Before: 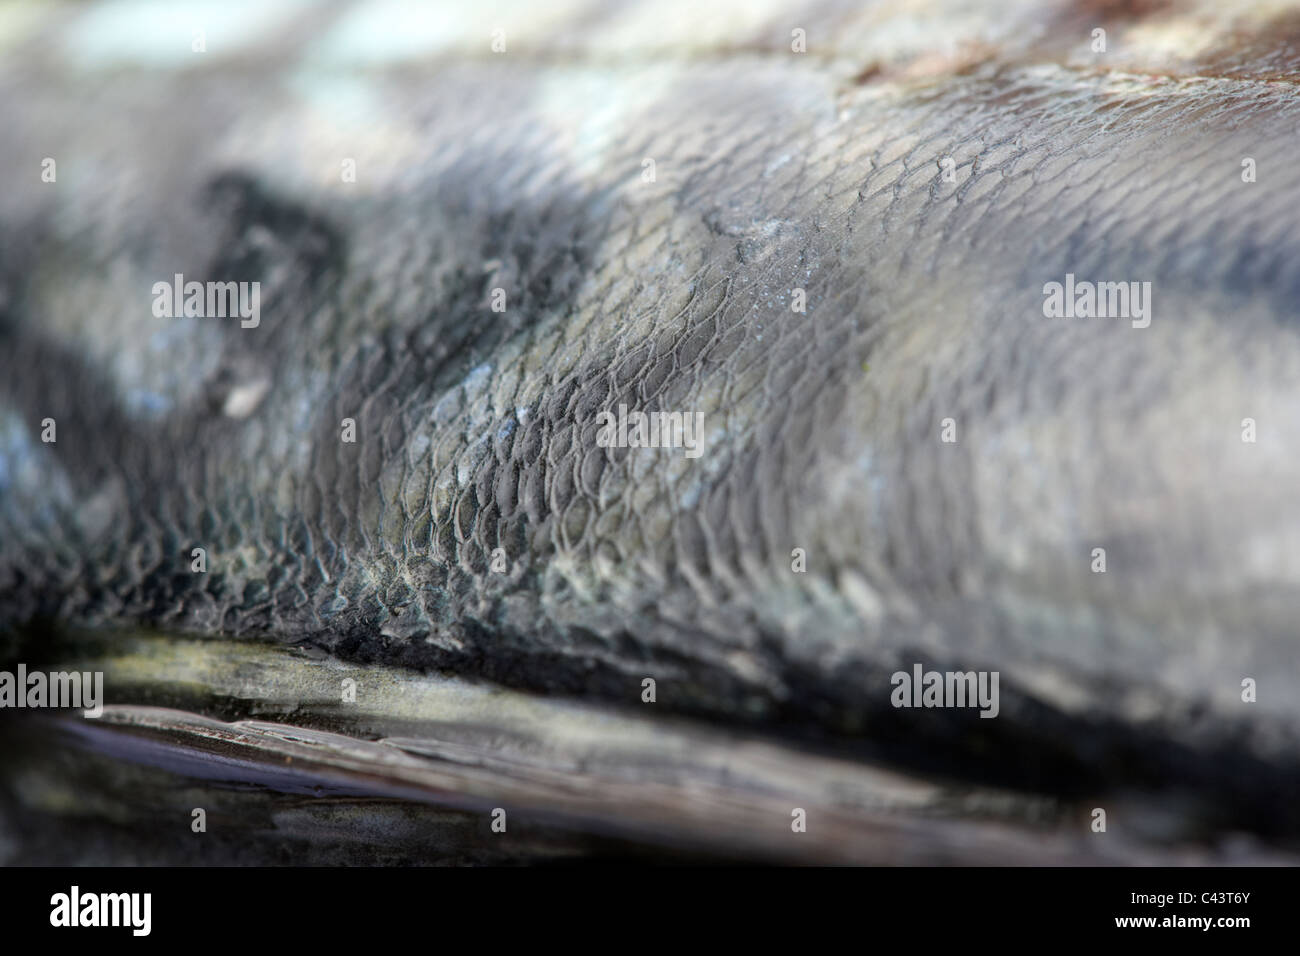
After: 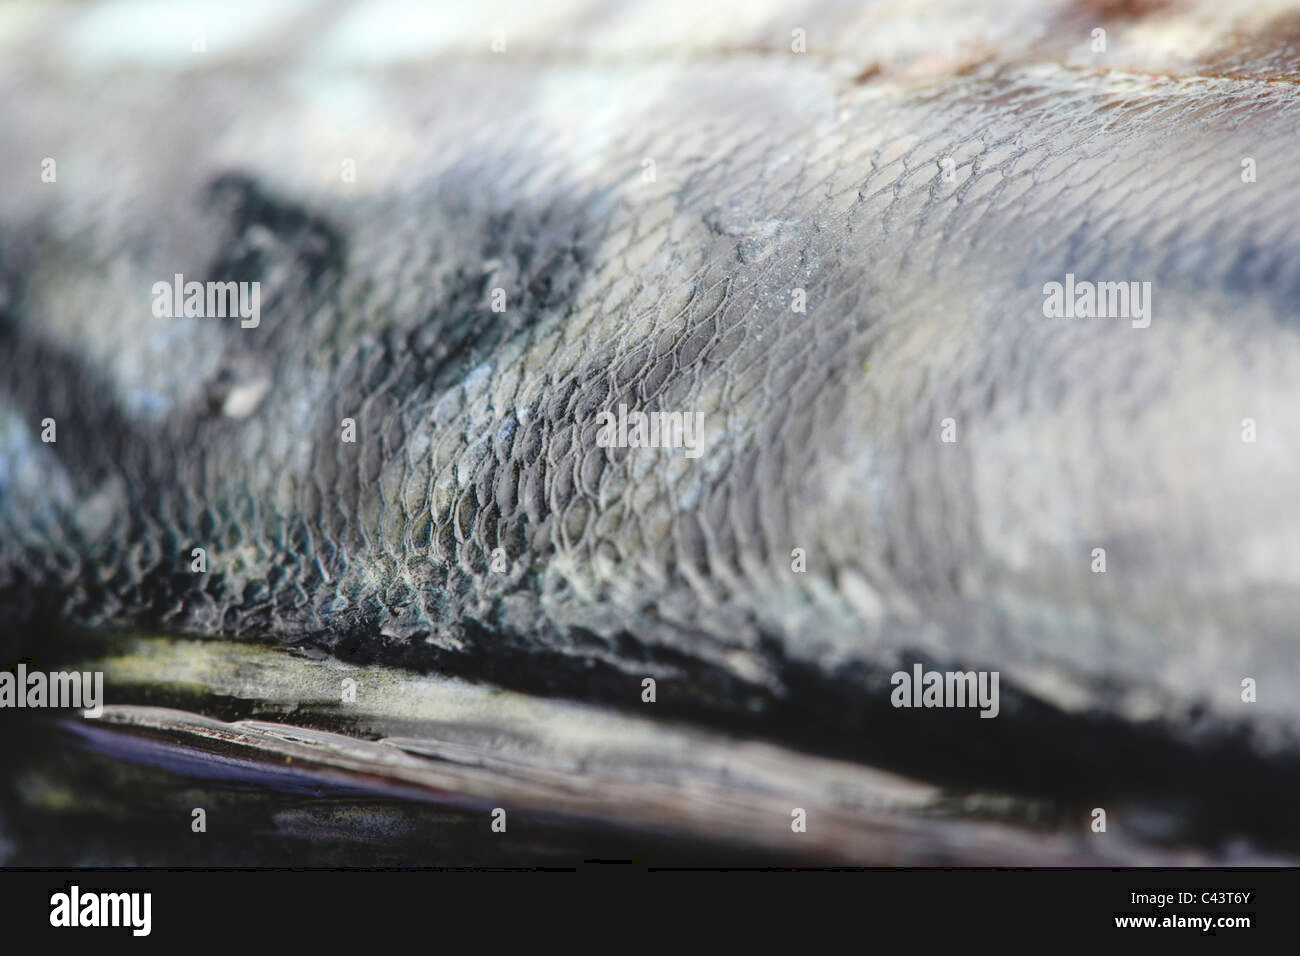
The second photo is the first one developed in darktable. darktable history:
tone equalizer: on, module defaults
tone curve: curves: ch0 [(0, 0) (0.003, 0.074) (0.011, 0.079) (0.025, 0.083) (0.044, 0.095) (0.069, 0.097) (0.1, 0.11) (0.136, 0.131) (0.177, 0.159) (0.224, 0.209) (0.277, 0.279) (0.335, 0.367) (0.399, 0.455) (0.468, 0.538) (0.543, 0.621) (0.623, 0.699) (0.709, 0.782) (0.801, 0.848) (0.898, 0.924) (1, 1)], preserve colors none
